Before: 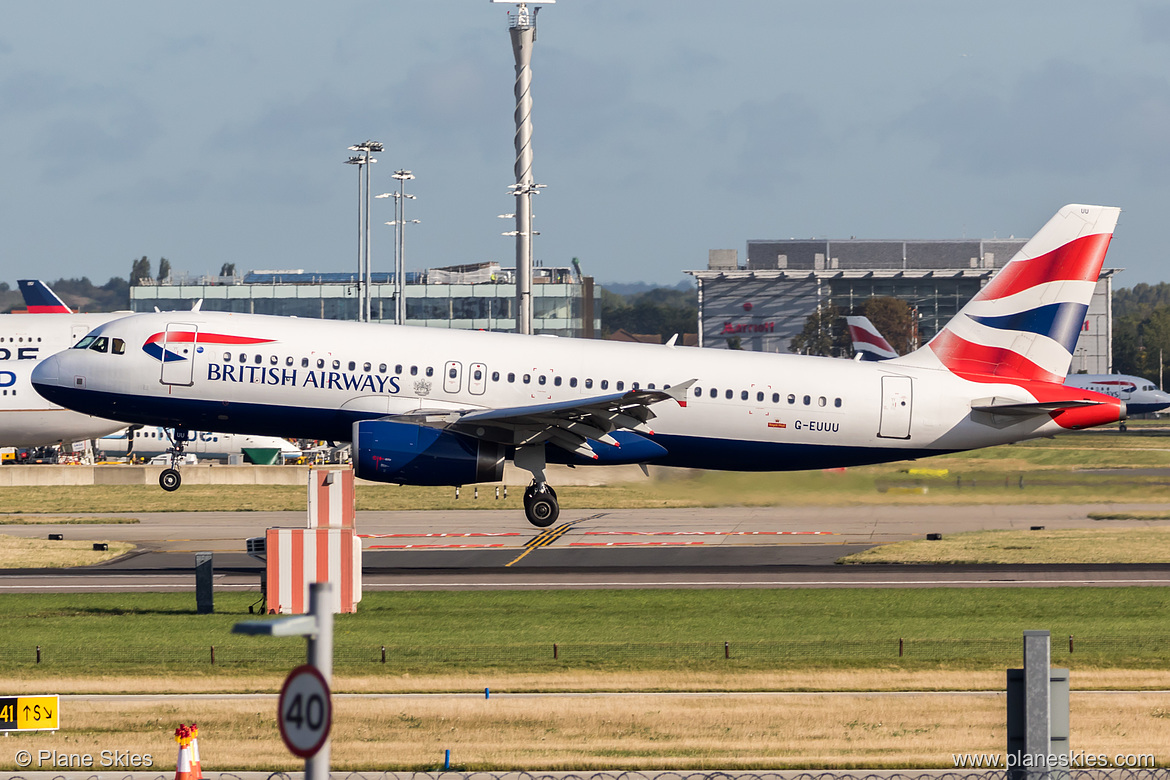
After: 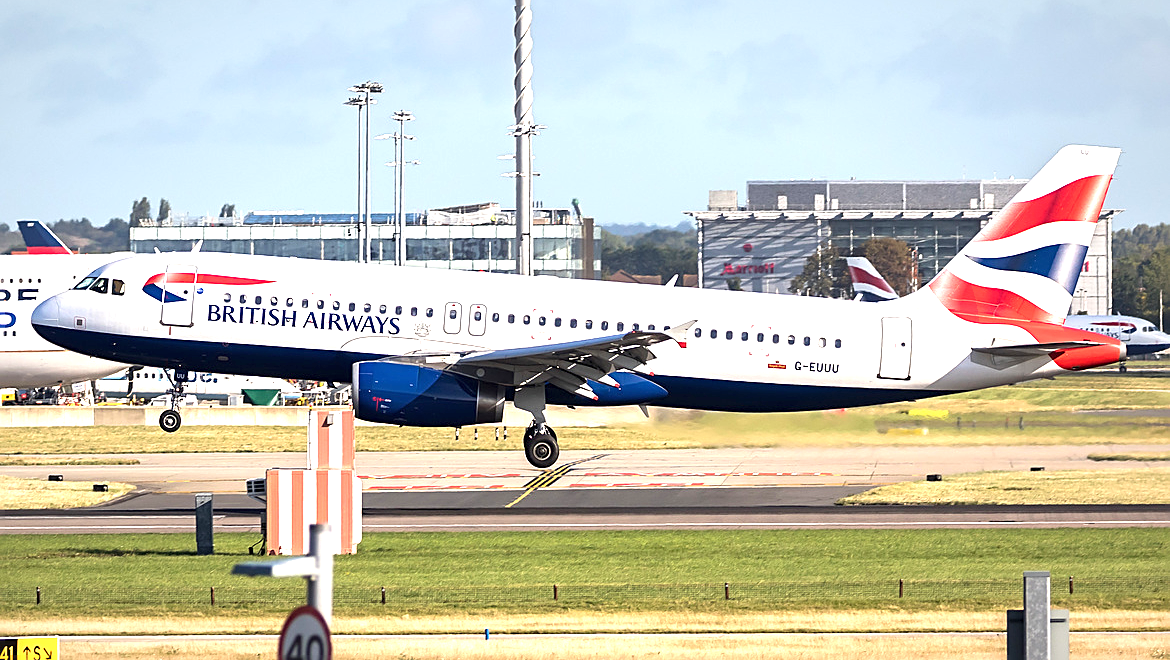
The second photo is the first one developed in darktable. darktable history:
sharpen: on, module defaults
crop: top 7.619%, bottom 7.753%
exposure: black level correction 0, exposure 1.28 EV, compensate highlight preservation false
vignetting: fall-off start 67.33%, fall-off radius 67.06%, brightness -0.304, saturation -0.049, automatic ratio true, unbound false
